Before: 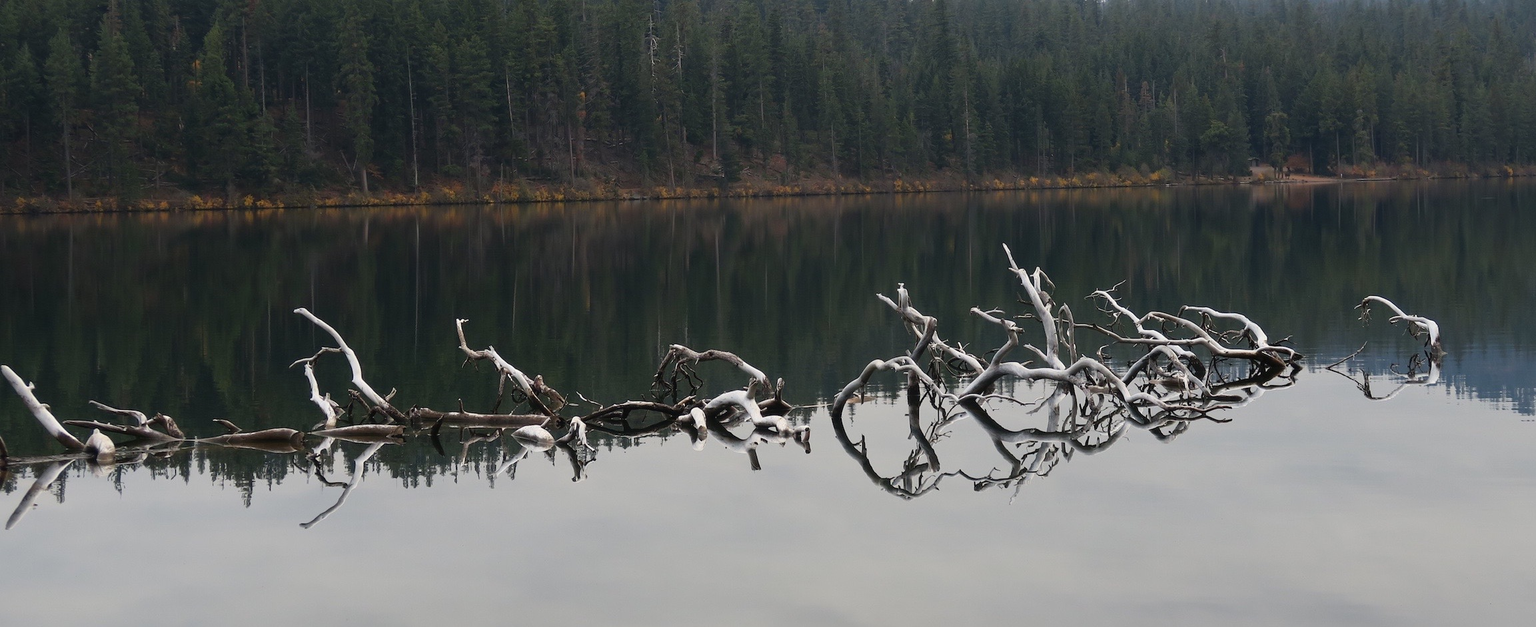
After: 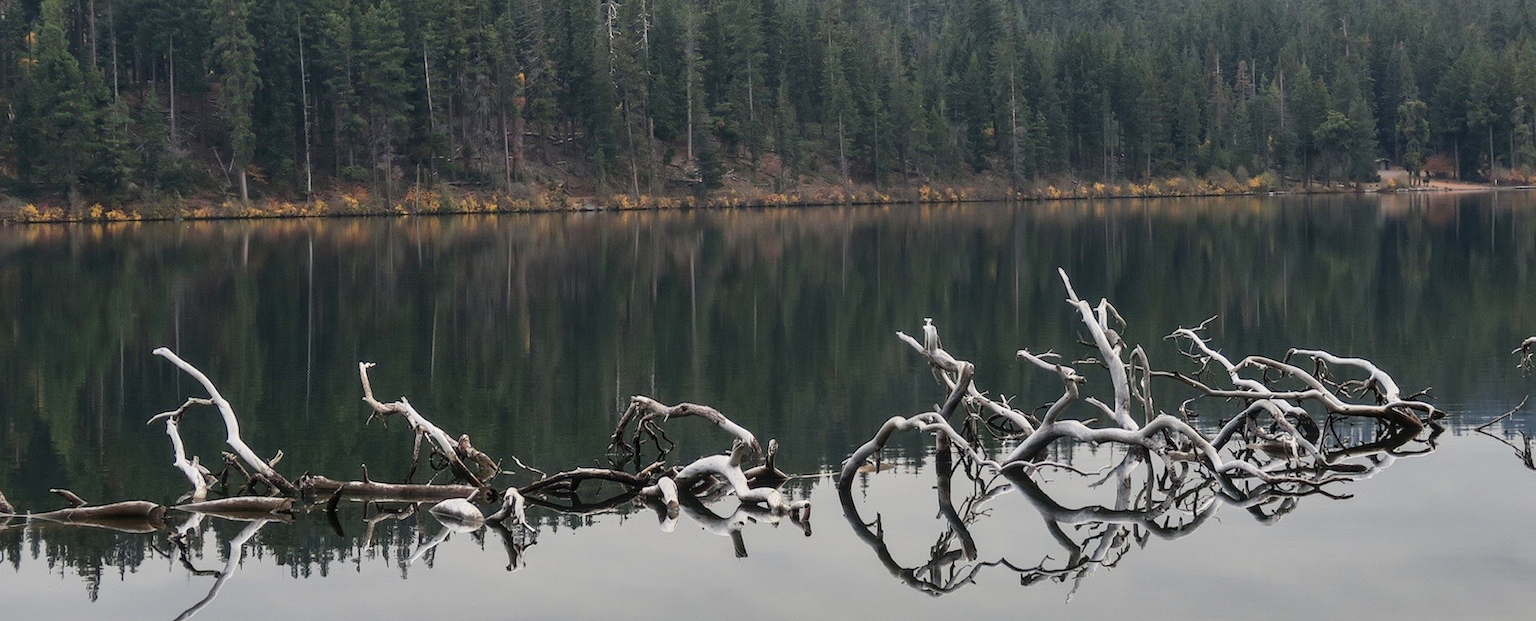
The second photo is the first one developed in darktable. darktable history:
local contrast: on, module defaults
crop and rotate: left 10.77%, top 5.1%, right 10.41%, bottom 16.76%
rotate and perspective: rotation 0.192°, lens shift (horizontal) -0.015, crop left 0.005, crop right 0.996, crop top 0.006, crop bottom 0.99
shadows and highlights: low approximation 0.01, soften with gaussian
